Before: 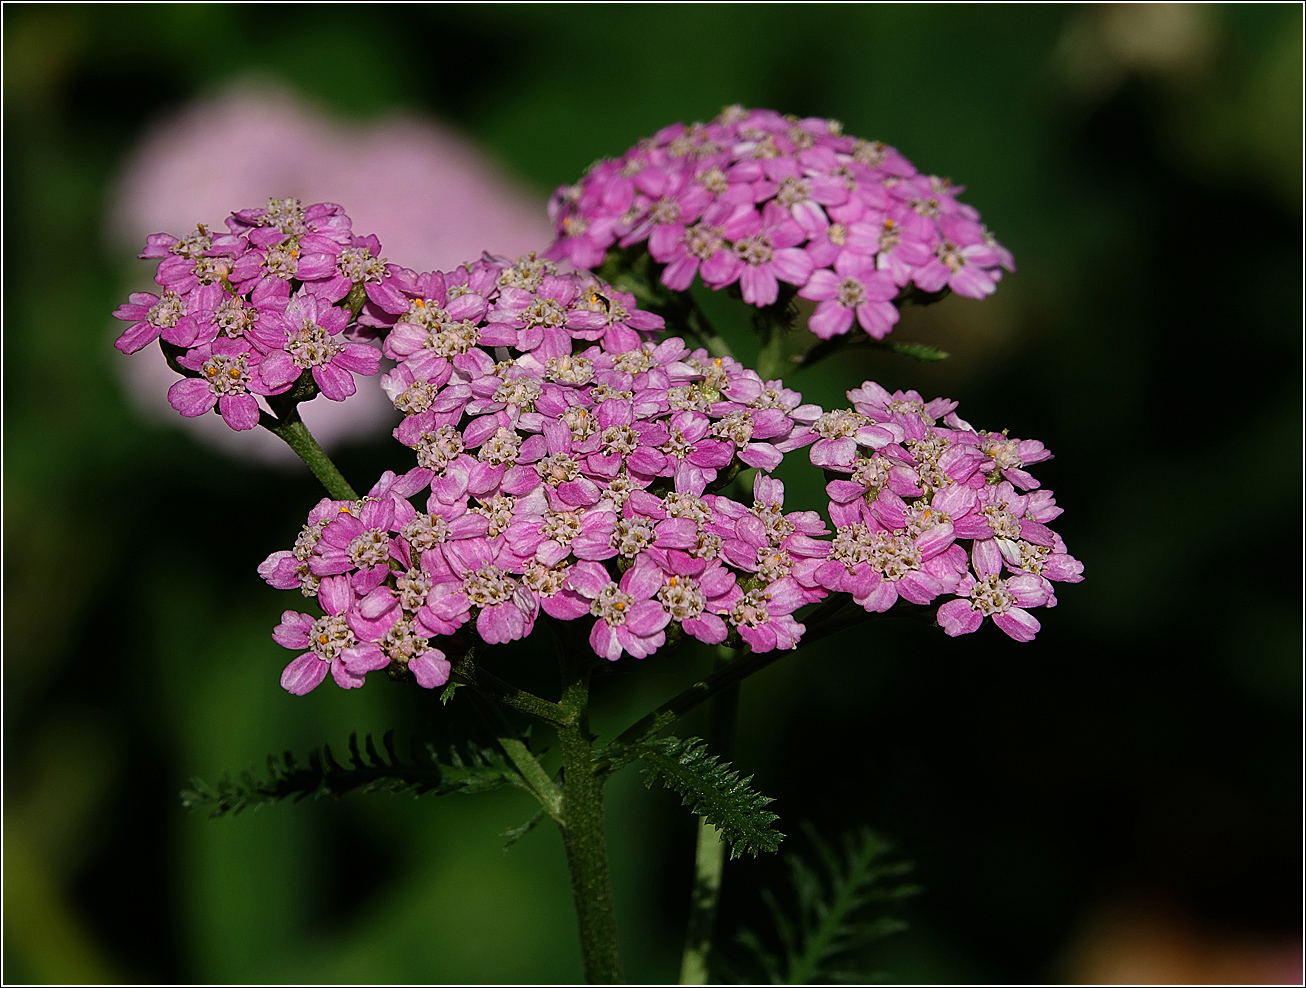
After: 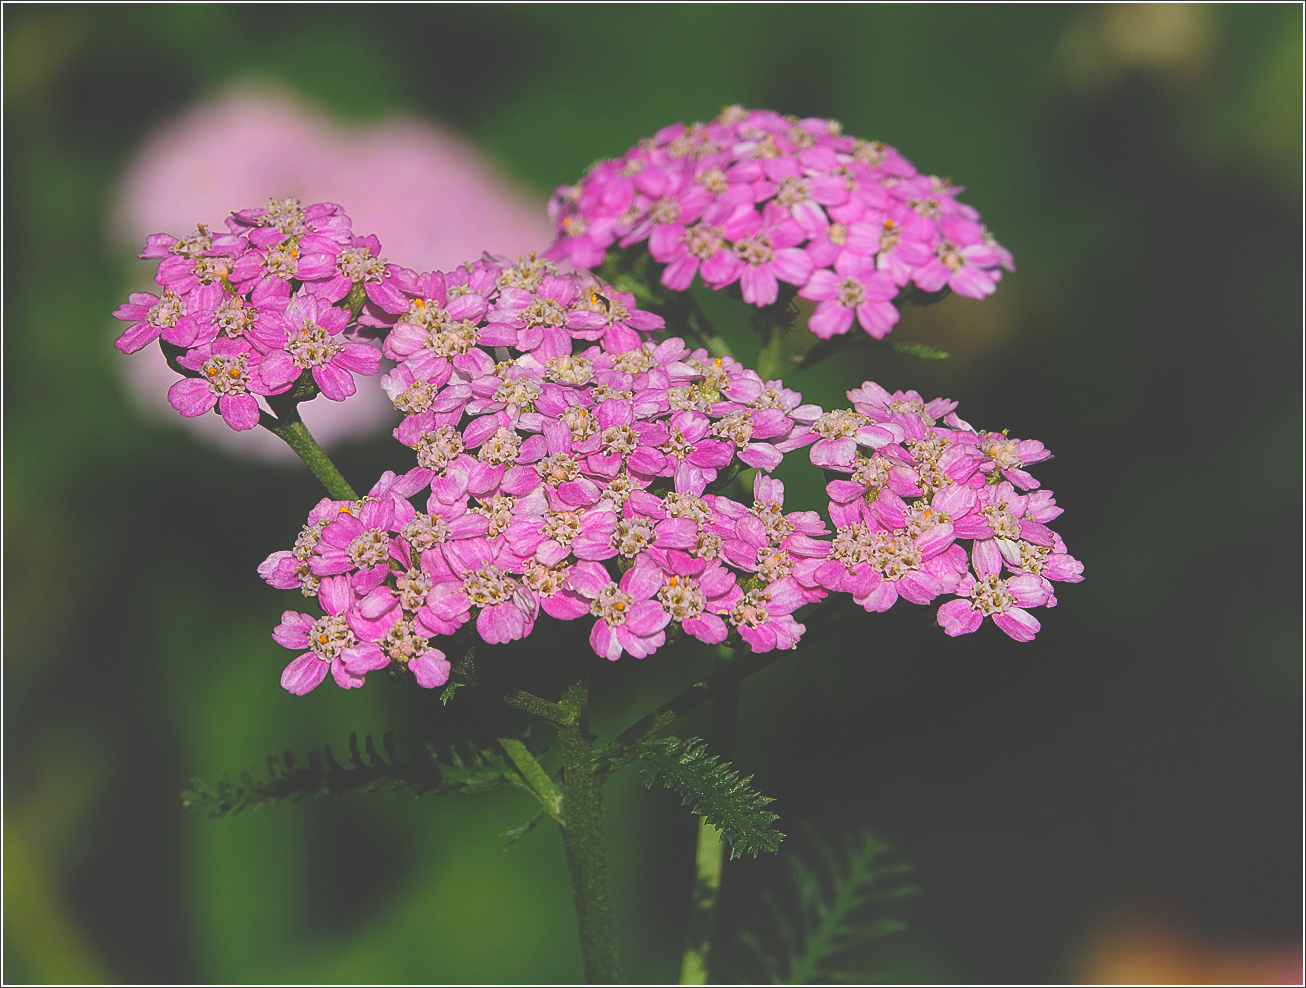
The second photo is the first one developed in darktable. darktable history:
contrast brightness saturation: brightness 0.15
tone equalizer: -8 EV -1.84 EV, -7 EV -1.16 EV, -6 EV -1.62 EV, smoothing diameter 25%, edges refinement/feathering 10, preserve details guided filter
color balance rgb: perceptual saturation grading › global saturation 25%, global vibrance 20%
exposure: black level correction -0.023, exposure -0.039 EV, compensate highlight preservation false
